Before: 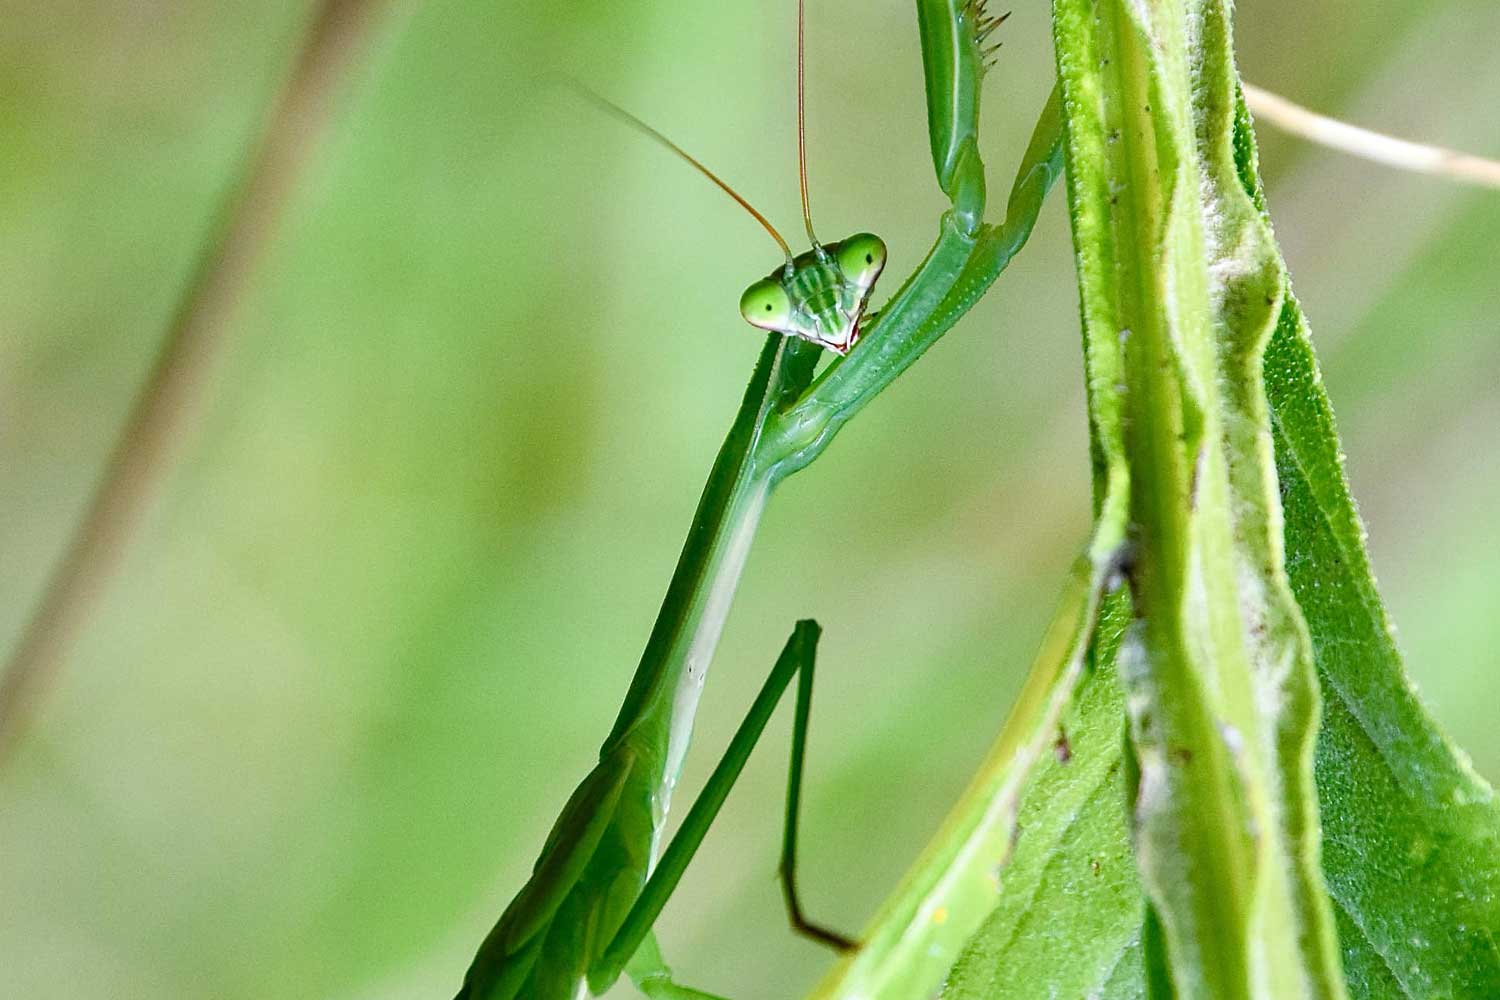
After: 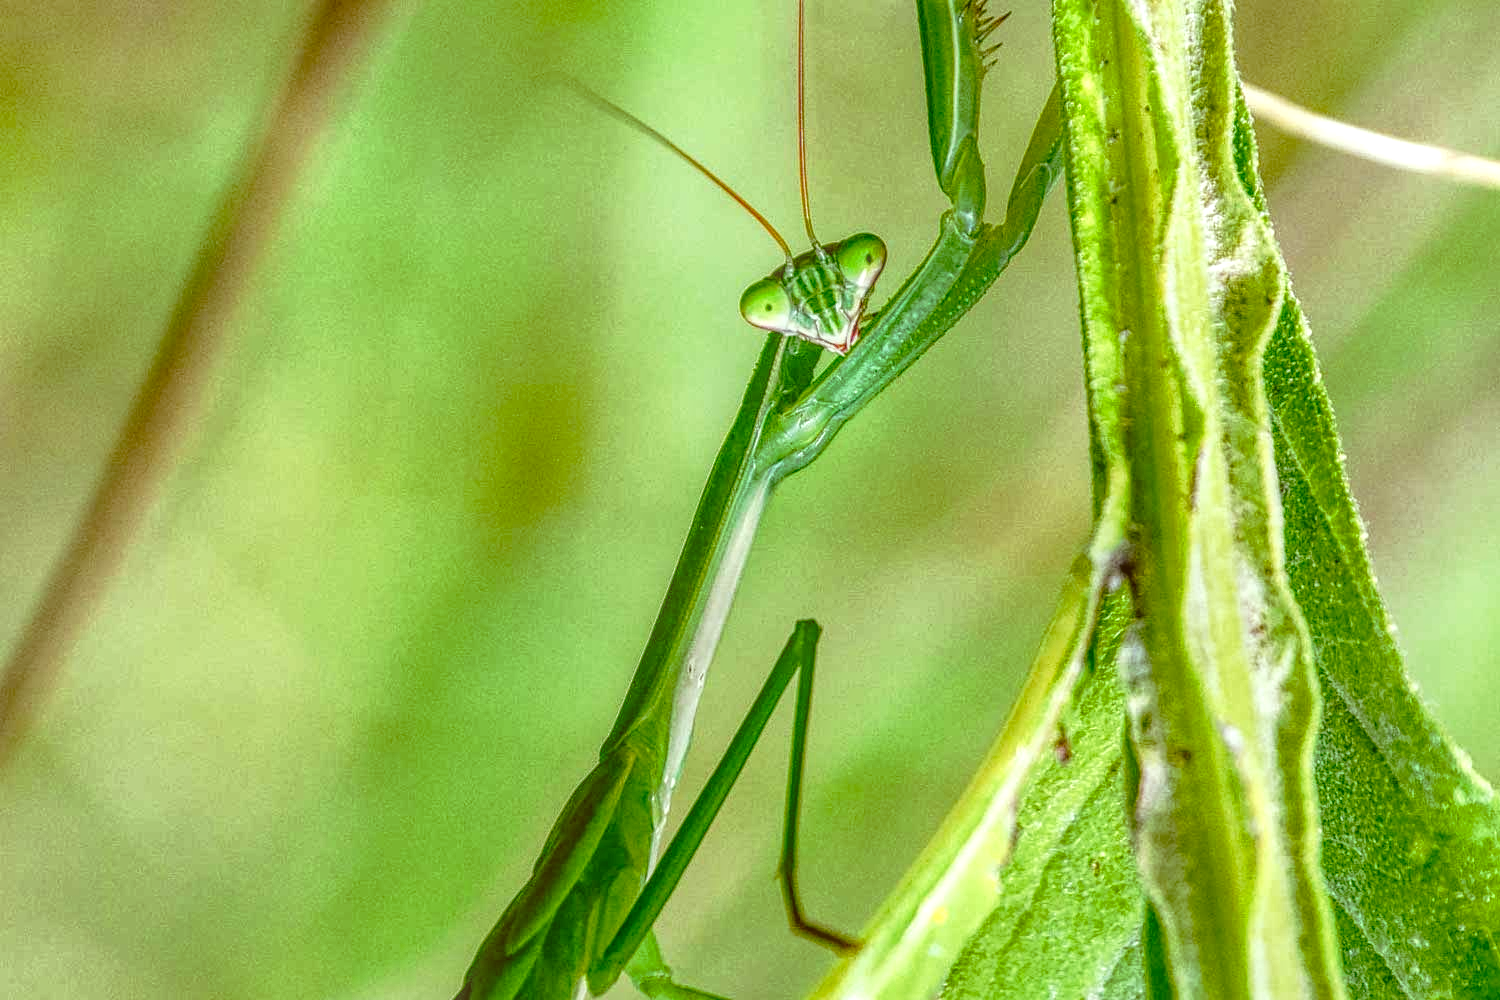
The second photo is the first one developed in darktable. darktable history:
tone curve: curves: ch0 [(0, 0.013) (0.117, 0.081) (0.257, 0.259) (0.408, 0.45) (0.611, 0.64) (0.81, 0.857) (1, 1)]; ch1 [(0, 0) (0.287, 0.198) (0.501, 0.506) (0.56, 0.584) (0.715, 0.741) (0.976, 0.992)]; ch2 [(0, 0) (0.369, 0.362) (0.5, 0.5) (0.537, 0.547) (0.59, 0.603) (0.681, 0.754) (1, 1)], preserve colors none
color correction: highlights a* -5.41, highlights b* 9.8, shadows a* 9.37, shadows b* 24.19
exposure: compensate exposure bias true, compensate highlight preservation false
contrast brightness saturation: saturation -0.041
local contrast: highlights 3%, shadows 0%, detail 200%, midtone range 0.246
haze removal: compatibility mode true, adaptive false
